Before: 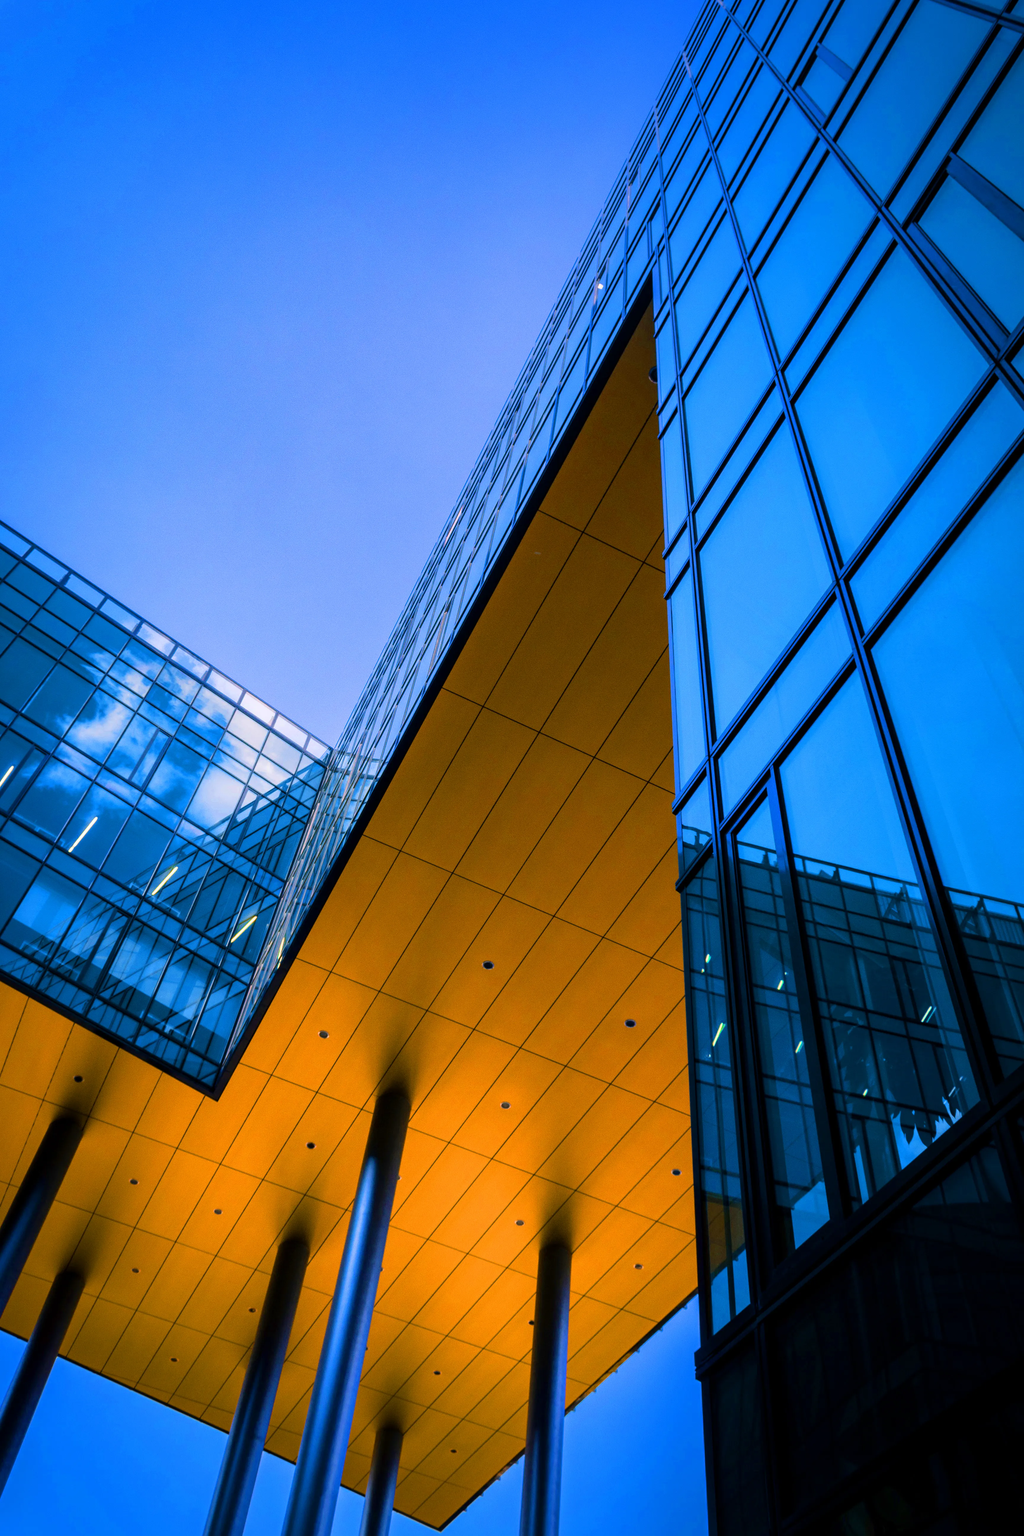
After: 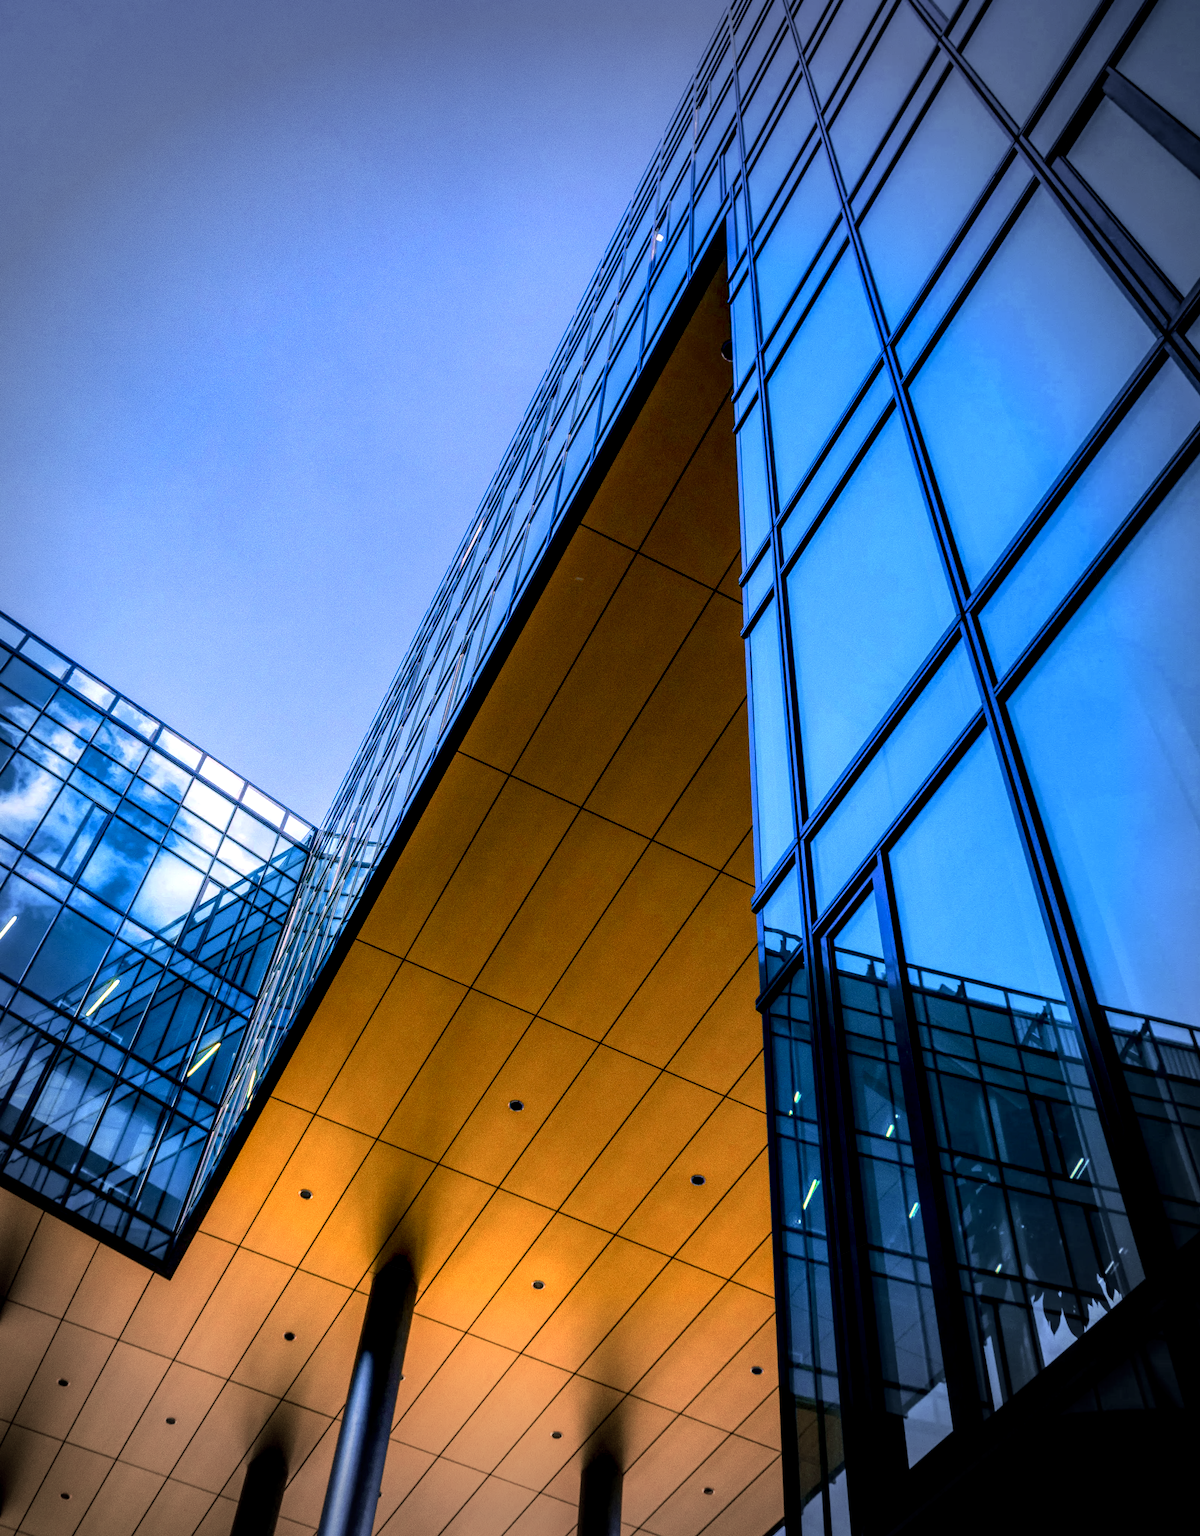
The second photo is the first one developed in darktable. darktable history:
local contrast: highlights 19%, detail 188%
vignetting: fall-off start 68.32%, fall-off radius 29.41%, width/height ratio 0.985, shape 0.857, unbound false
crop: left 8.284%, top 6.572%, bottom 15.218%
